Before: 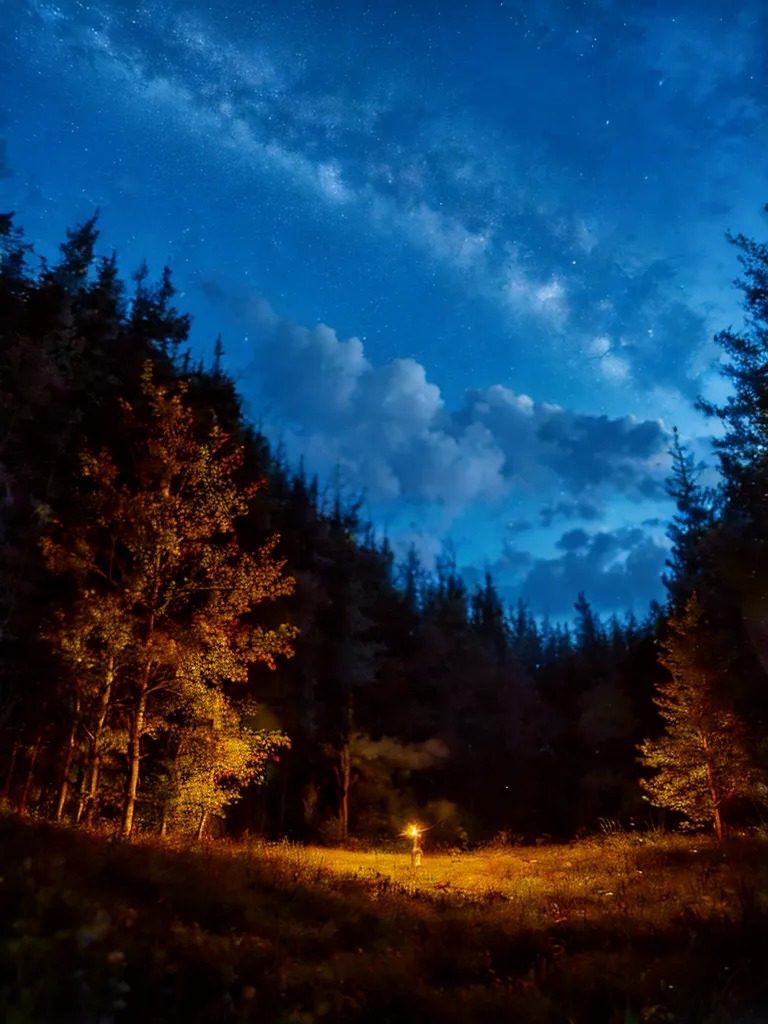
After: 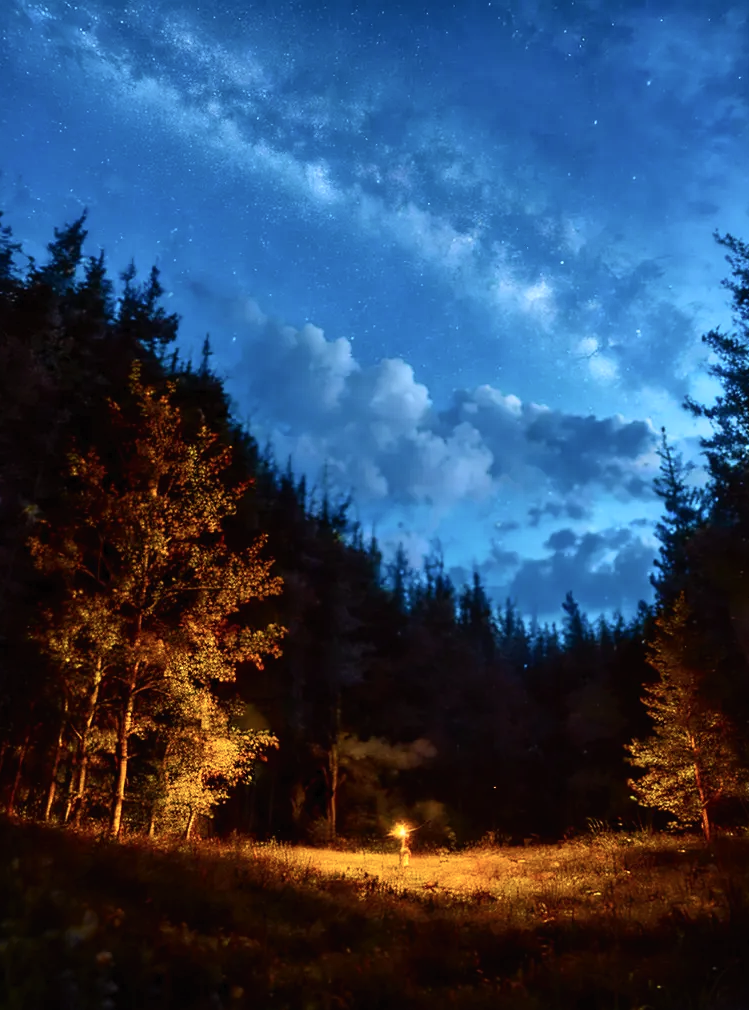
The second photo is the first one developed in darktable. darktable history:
crop and rotate: left 1.652%, right 0.76%, bottom 1.318%
tone curve: curves: ch0 [(0, 0) (0.003, 0.011) (0.011, 0.02) (0.025, 0.032) (0.044, 0.046) (0.069, 0.071) (0.1, 0.107) (0.136, 0.144) (0.177, 0.189) (0.224, 0.244) (0.277, 0.309) (0.335, 0.398) (0.399, 0.477) (0.468, 0.583) (0.543, 0.675) (0.623, 0.772) (0.709, 0.855) (0.801, 0.926) (0.898, 0.979) (1, 1)], color space Lab, independent channels, preserve colors none
